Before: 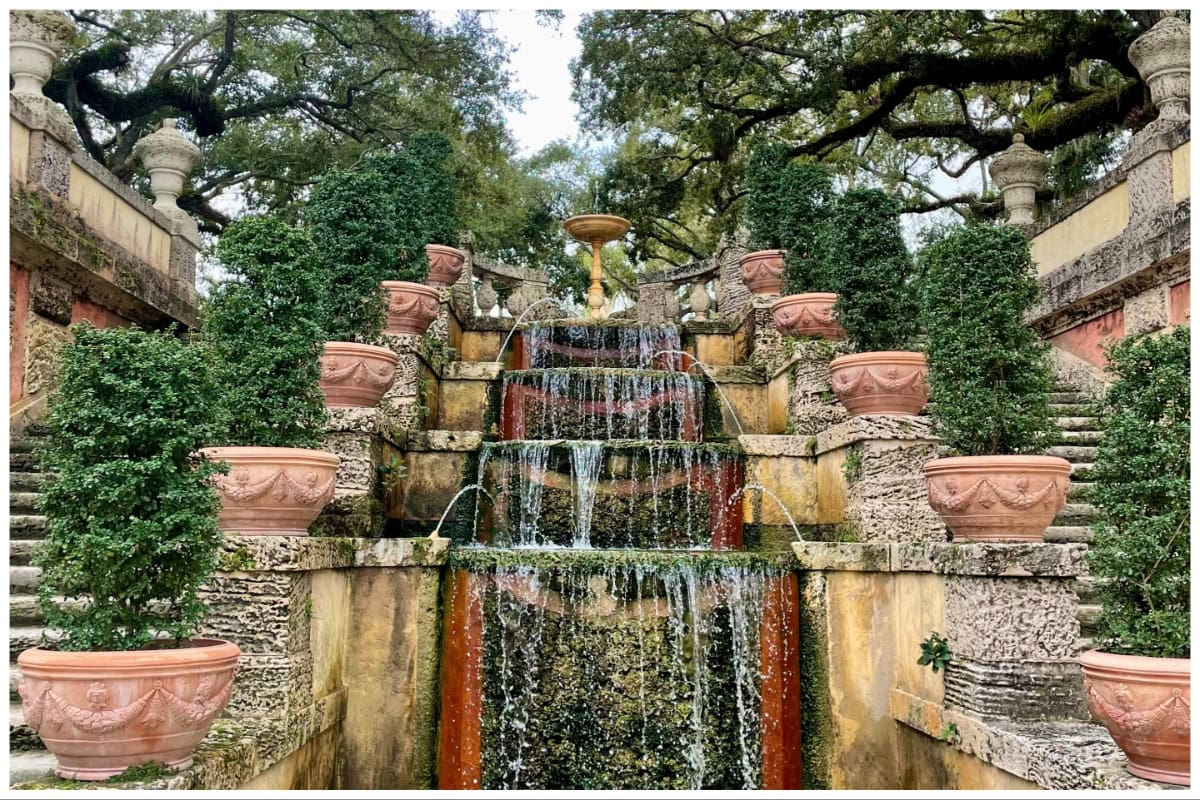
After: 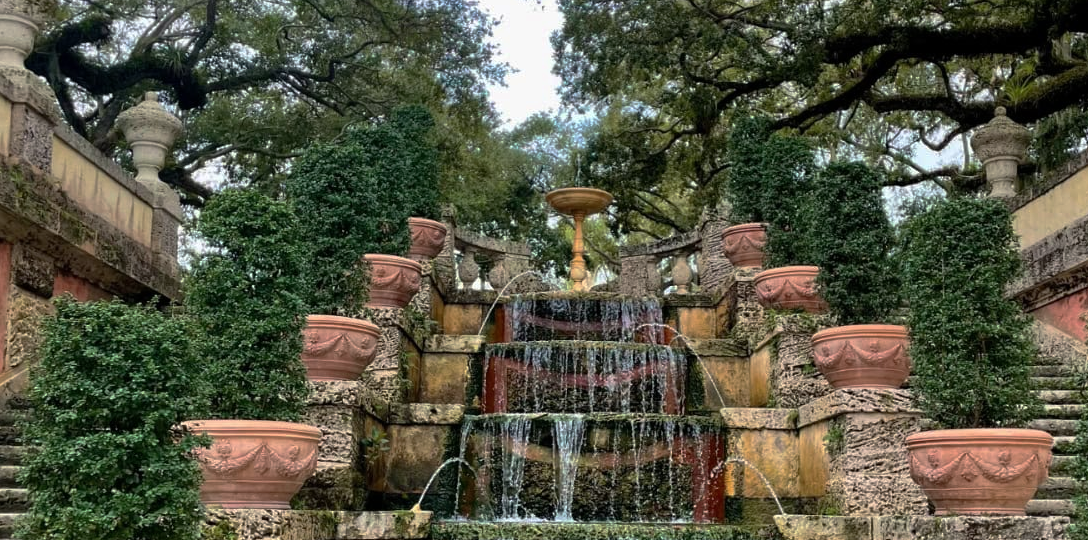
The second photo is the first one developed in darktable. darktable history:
crop: left 1.509%, top 3.452%, right 7.696%, bottom 28.452%
base curve: curves: ch0 [(0, 0) (0.595, 0.418) (1, 1)], preserve colors none
